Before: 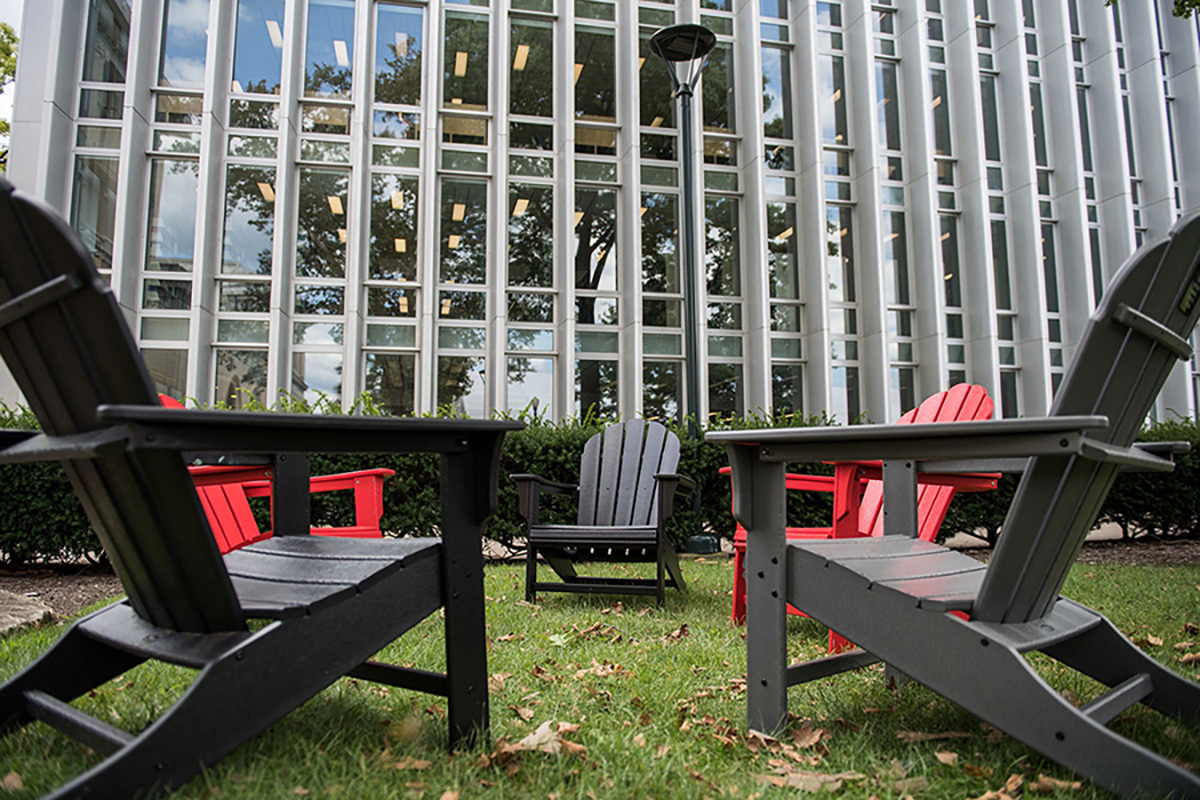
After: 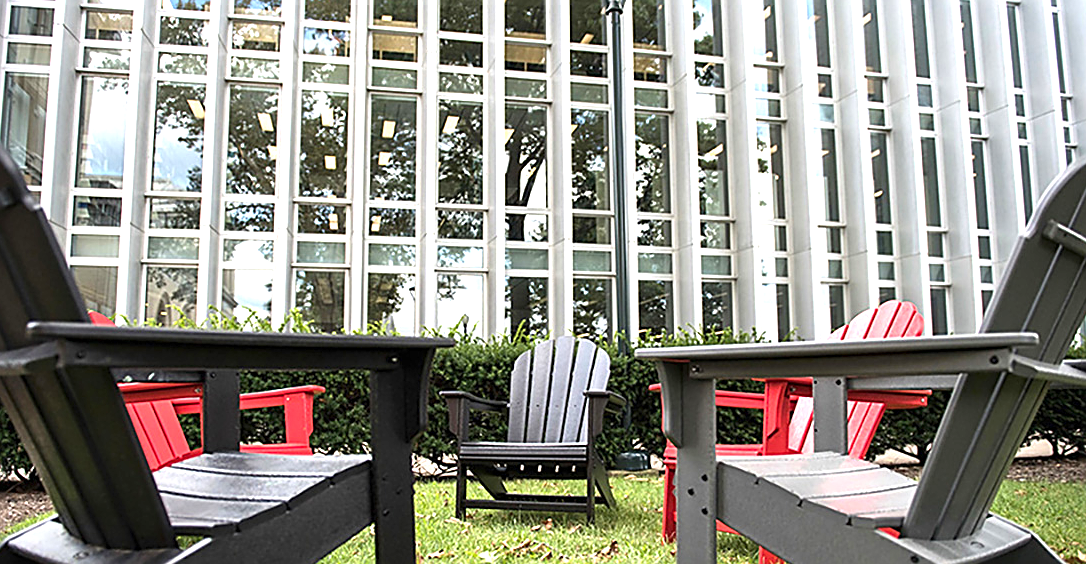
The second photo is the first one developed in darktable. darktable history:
exposure: black level correction 0, exposure 1.188 EV, compensate exposure bias true, compensate highlight preservation false
crop: left 5.9%, top 10.393%, right 3.523%, bottom 19.1%
sharpen: on, module defaults
